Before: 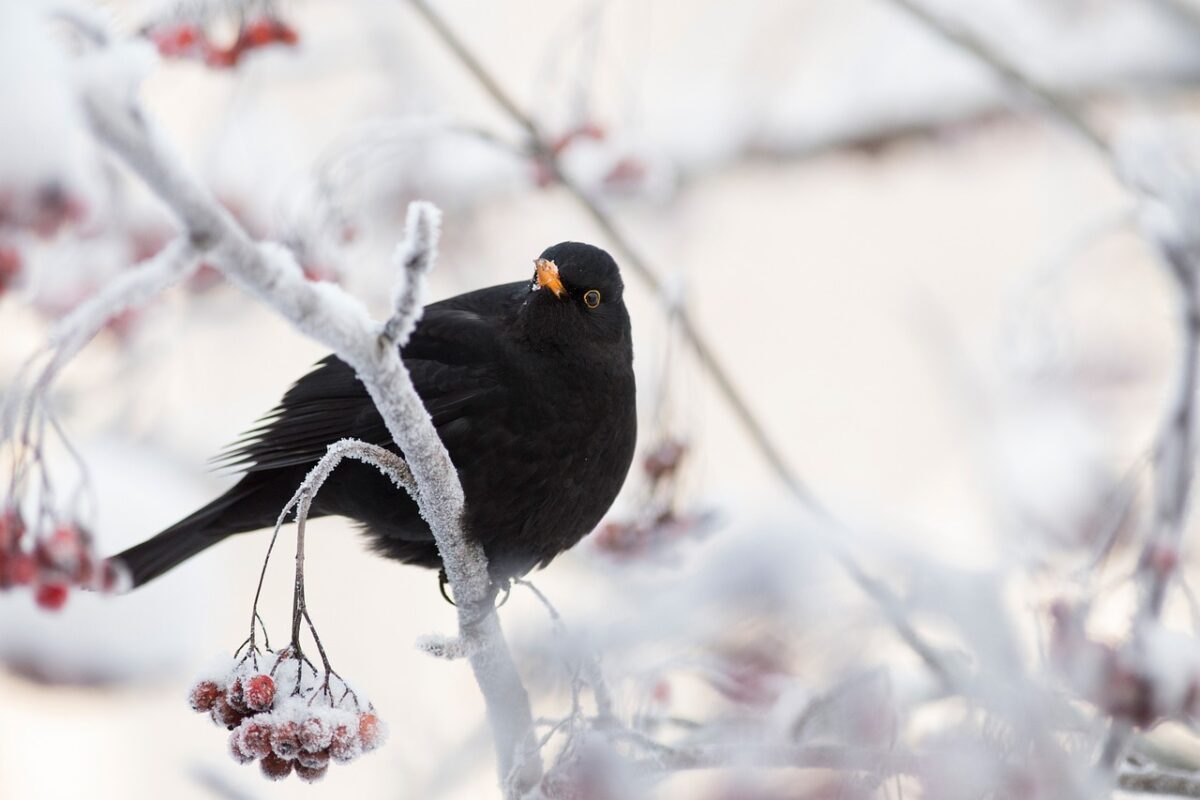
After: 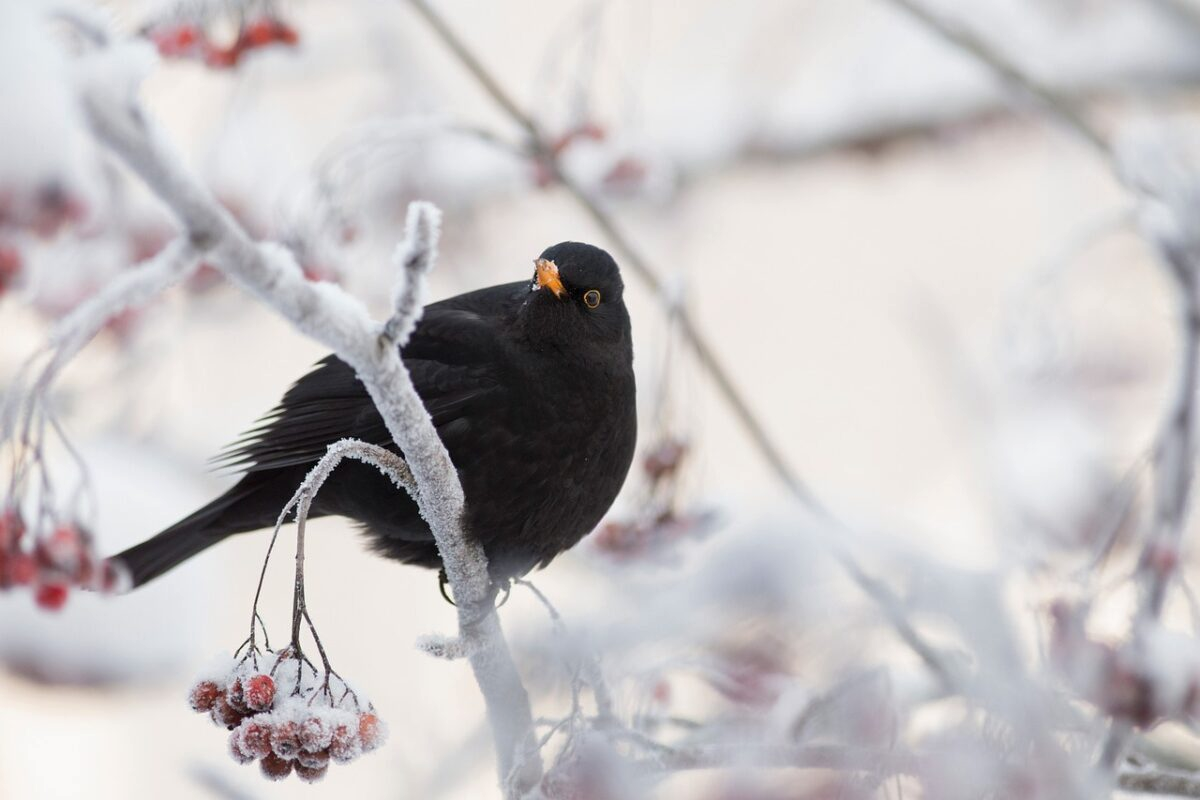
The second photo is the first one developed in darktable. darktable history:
tone equalizer: -7 EV 0.219 EV, -6 EV 0.085 EV, -5 EV 0.078 EV, -4 EV 0.064 EV, -2 EV -0.033 EV, -1 EV -0.044 EV, +0 EV -0.044 EV
shadows and highlights: shadows 25.36, highlights -25.68
